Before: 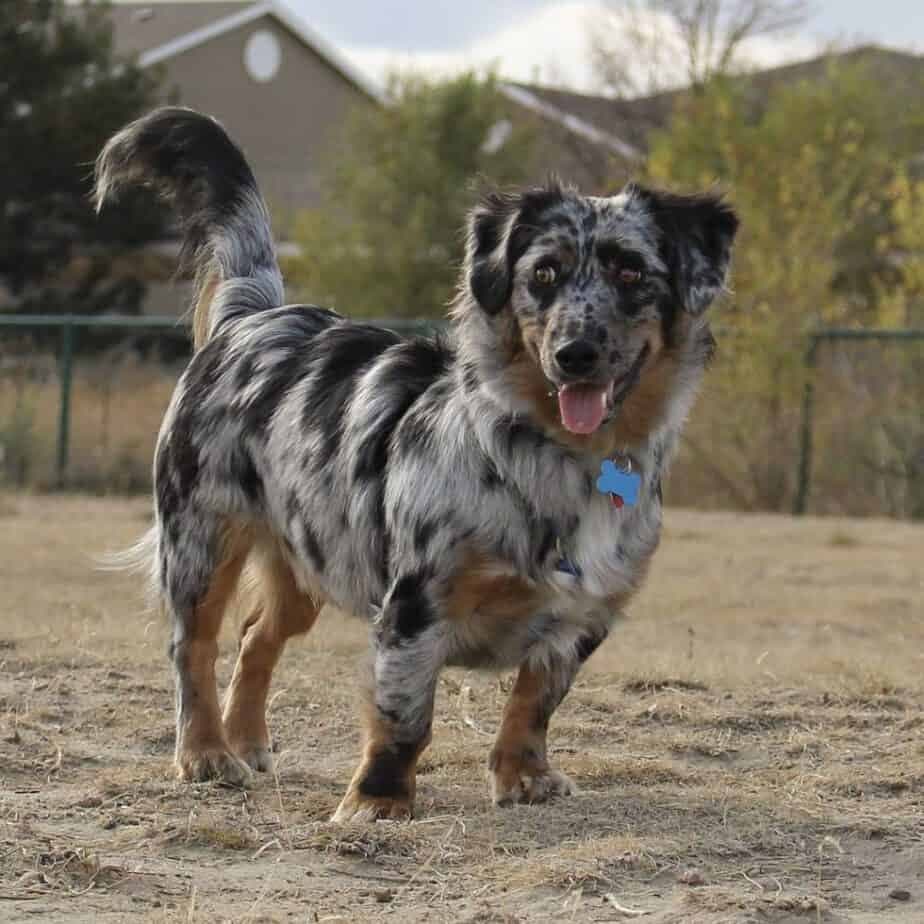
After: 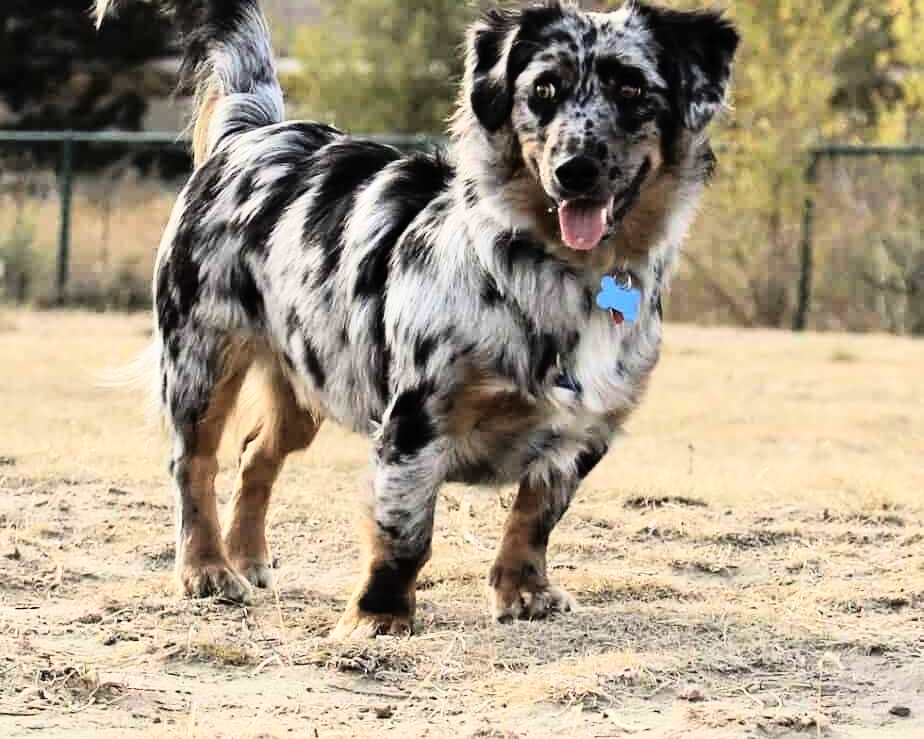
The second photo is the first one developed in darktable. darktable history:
tone equalizer: on, module defaults
crop and rotate: top 19.998%
rgb curve: curves: ch0 [(0, 0) (0.21, 0.15) (0.24, 0.21) (0.5, 0.75) (0.75, 0.96) (0.89, 0.99) (1, 1)]; ch1 [(0, 0.02) (0.21, 0.13) (0.25, 0.2) (0.5, 0.67) (0.75, 0.9) (0.89, 0.97) (1, 1)]; ch2 [(0, 0.02) (0.21, 0.13) (0.25, 0.2) (0.5, 0.67) (0.75, 0.9) (0.89, 0.97) (1, 1)], compensate middle gray true
